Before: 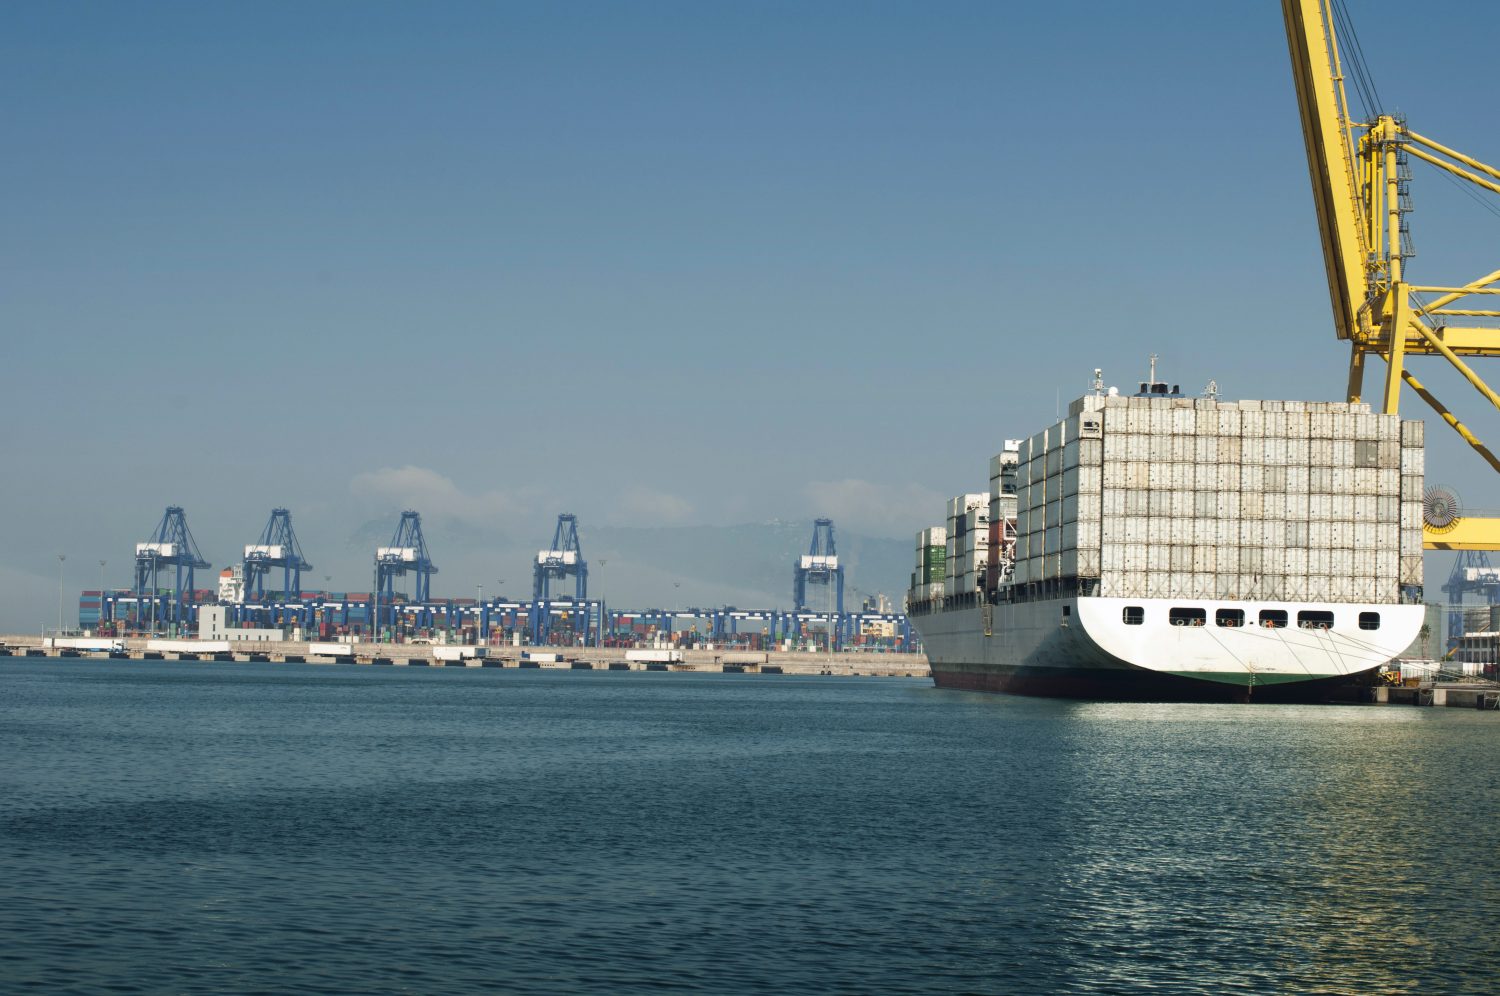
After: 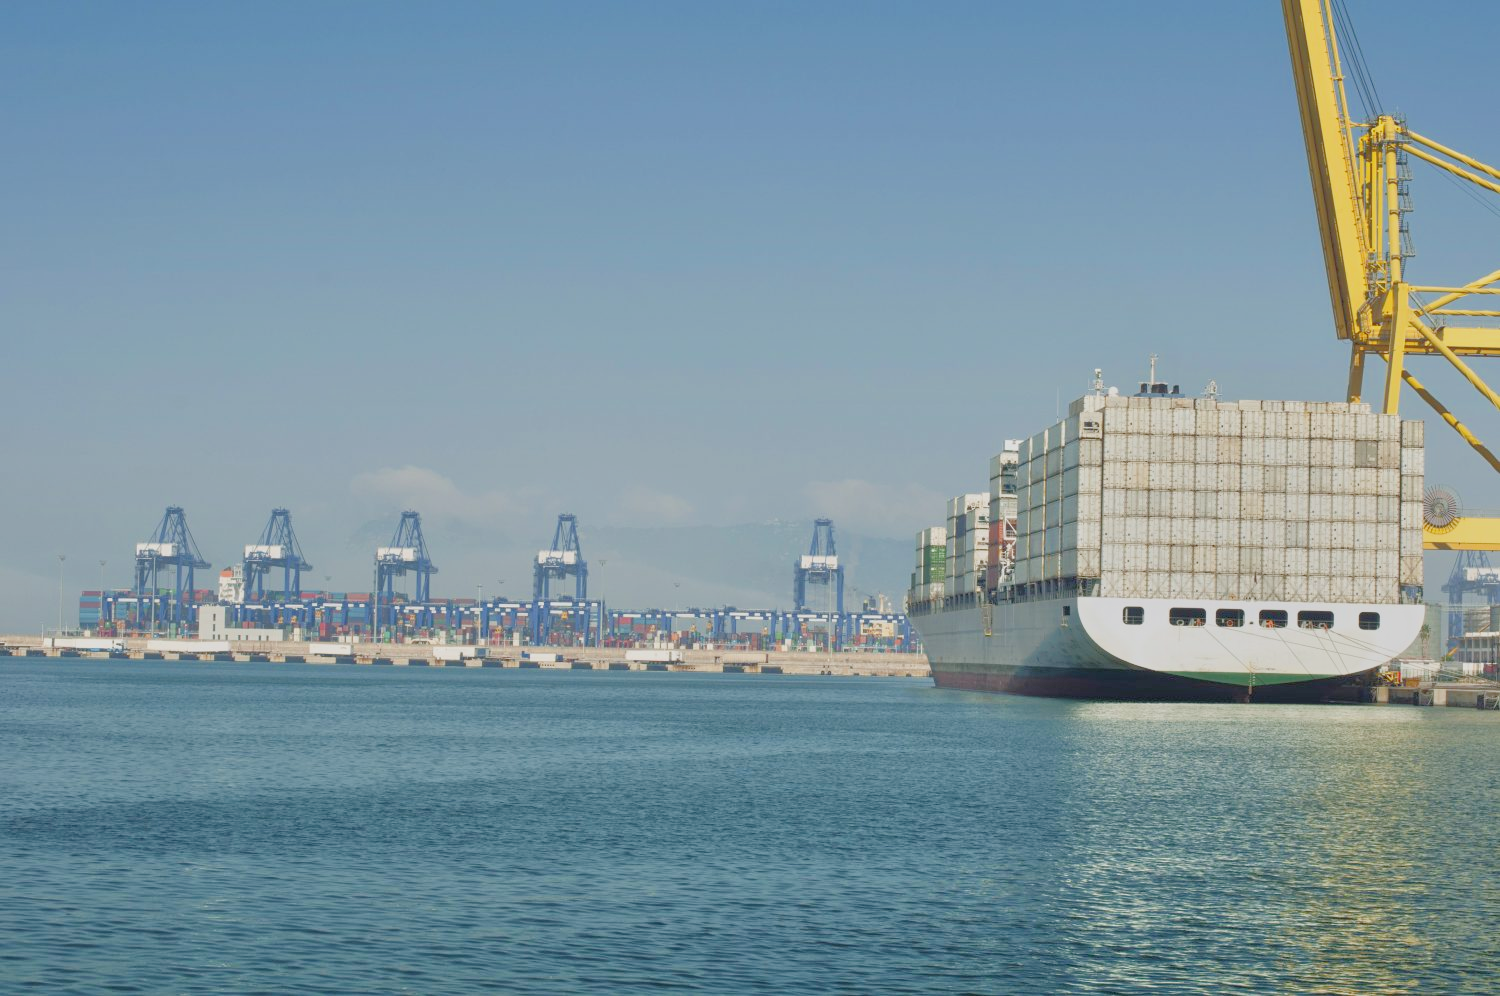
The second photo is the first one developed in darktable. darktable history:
contrast equalizer: y [[0.5, 0.488, 0.462, 0.461, 0.491, 0.5], [0.5 ×6], [0.5 ×6], [0 ×6], [0 ×6]]
filmic rgb: hardness 4.17, contrast 0.921
tone equalizer: -8 EV 2 EV, -7 EV 2 EV, -6 EV 2 EV, -5 EV 2 EV, -4 EV 2 EV, -3 EV 1.5 EV, -2 EV 1 EV, -1 EV 0.5 EV
